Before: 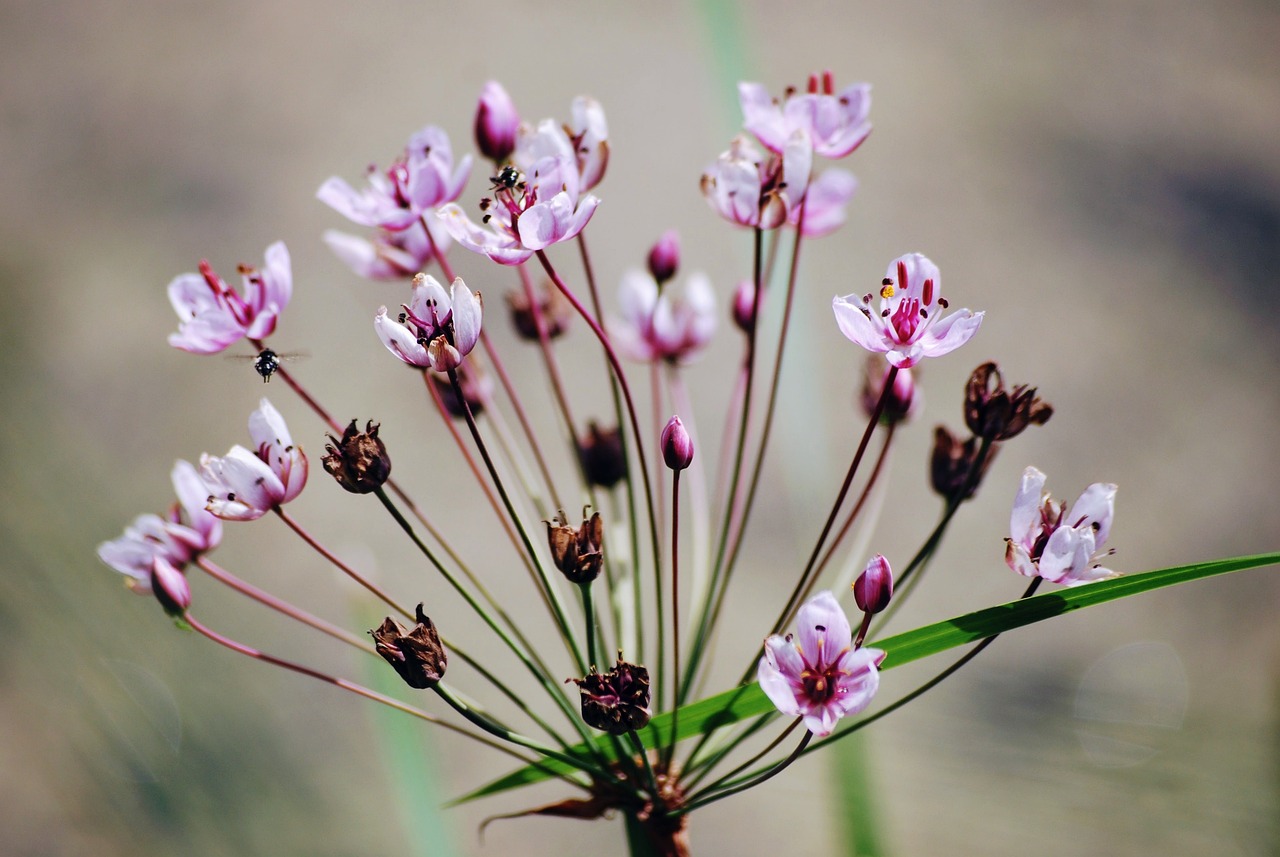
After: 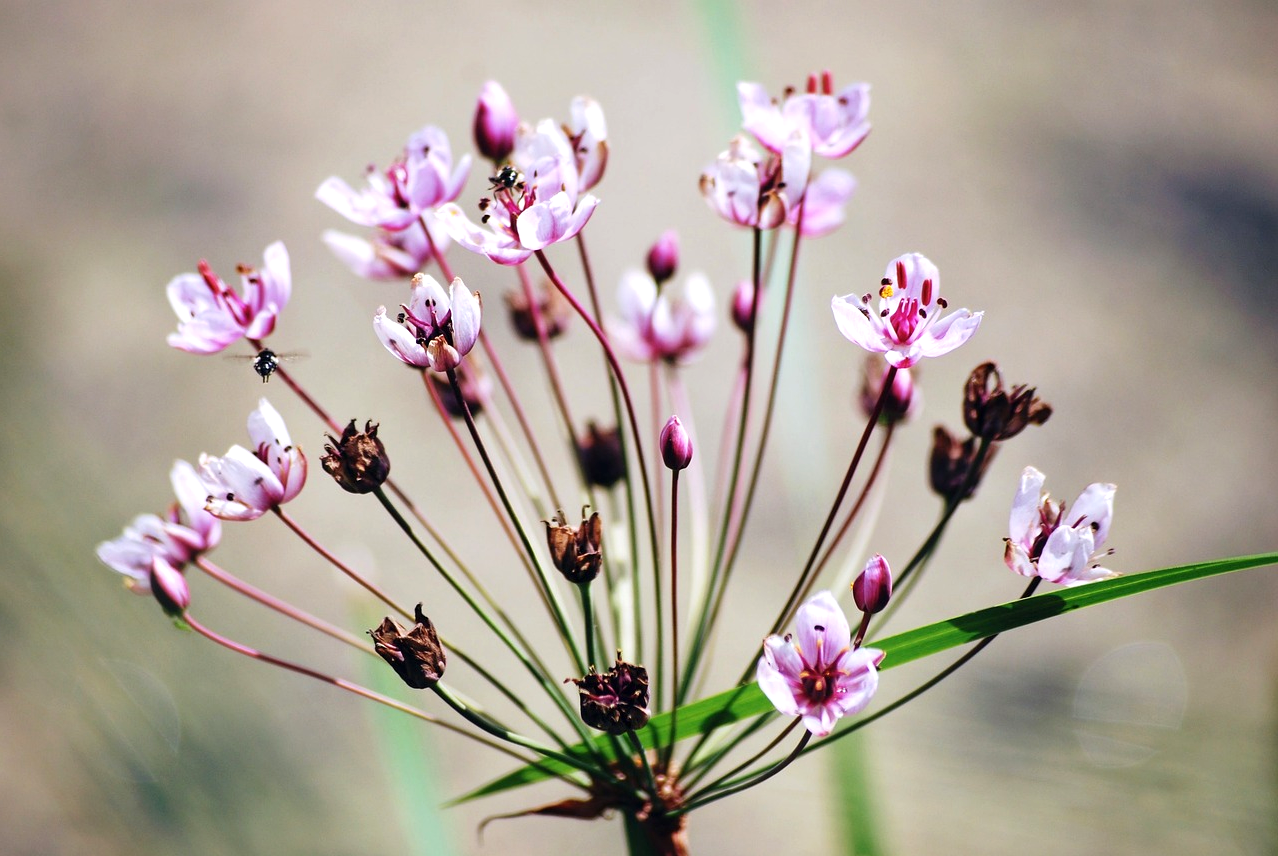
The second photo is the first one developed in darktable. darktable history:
crop: left 0.114%
exposure: exposure 0.471 EV, compensate highlight preservation false
tone equalizer: on, module defaults
